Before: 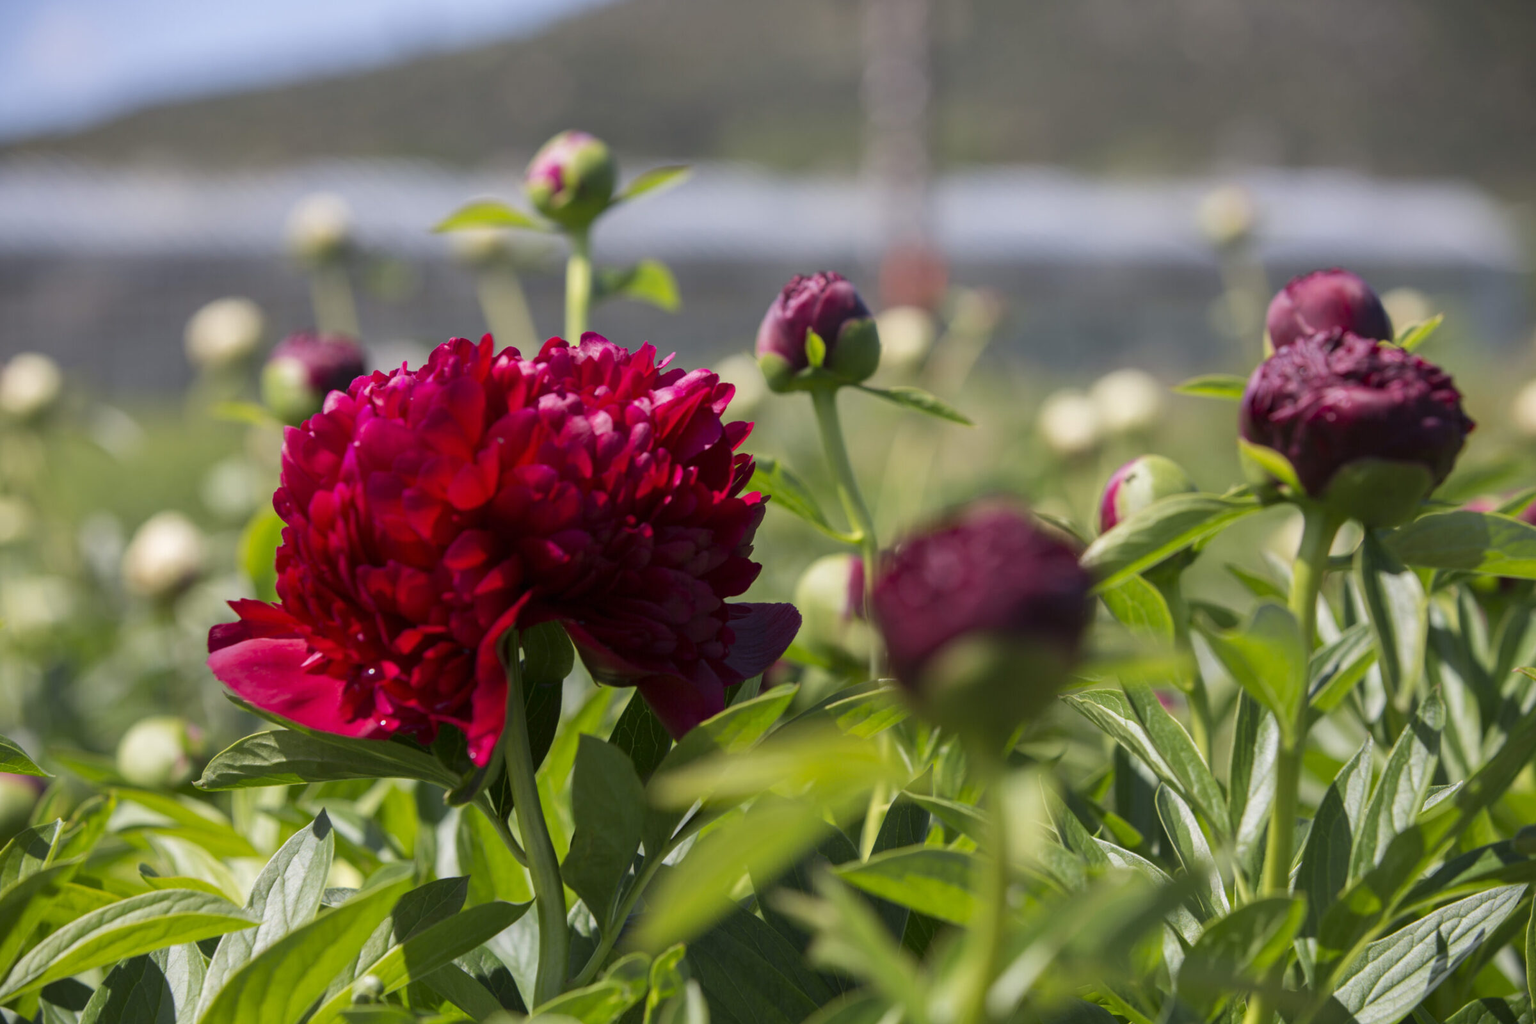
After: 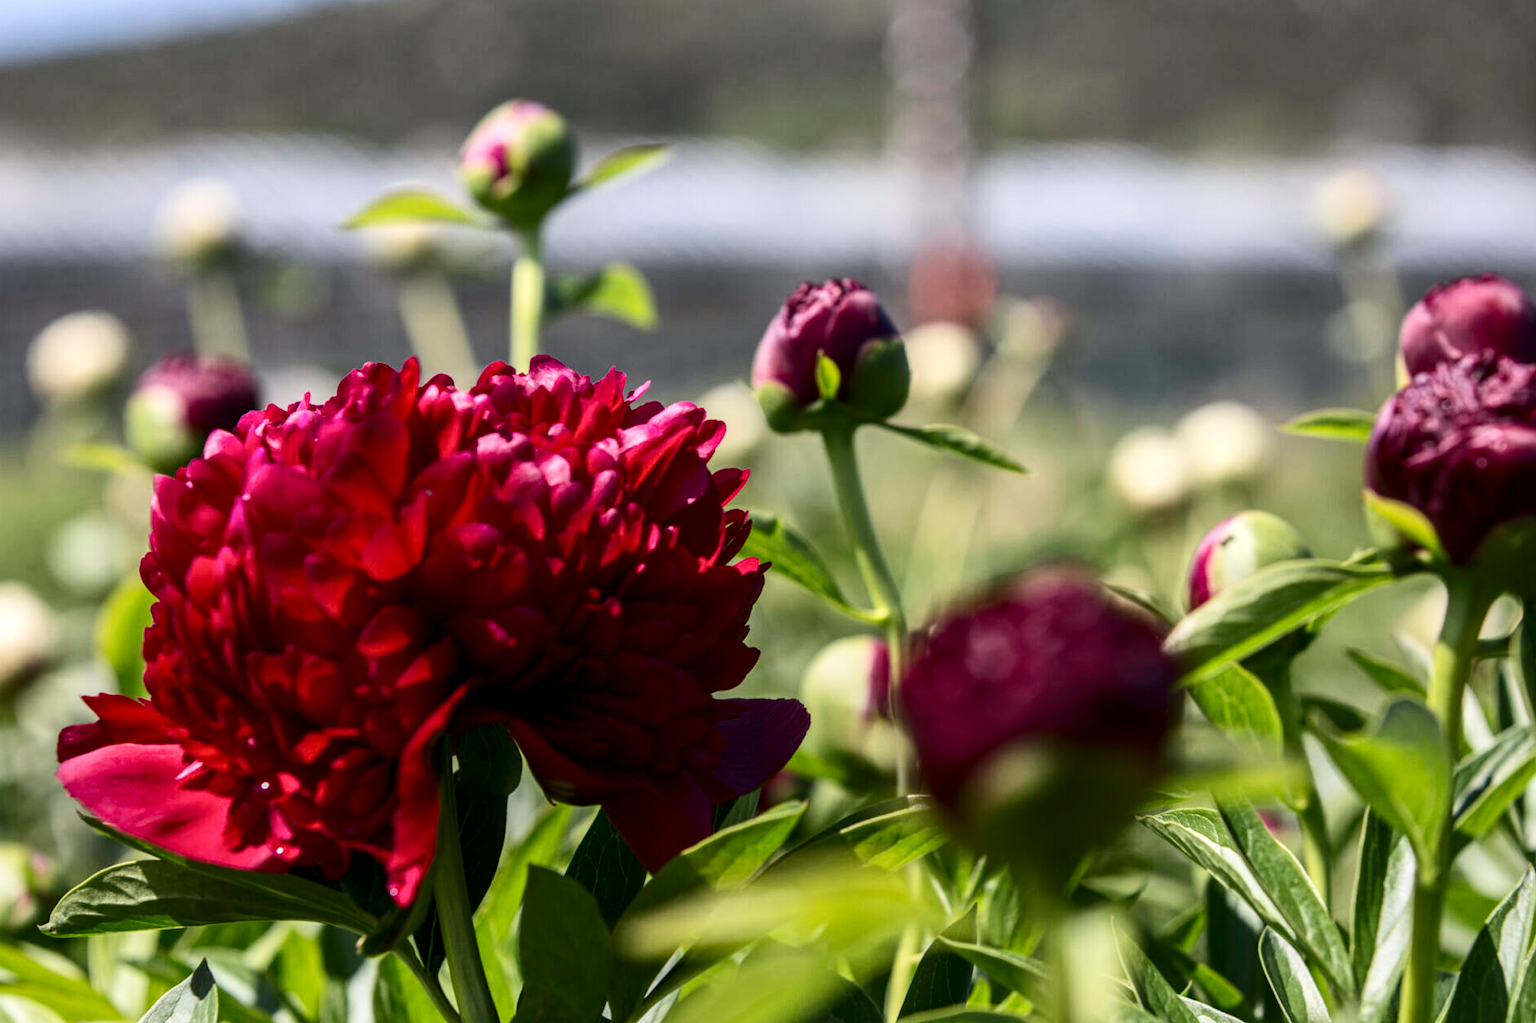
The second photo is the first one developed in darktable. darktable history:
local contrast: detail 130%
crop and rotate: left 10.603%, top 5.107%, right 10.488%, bottom 16.07%
contrast brightness saturation: contrast 0.298
